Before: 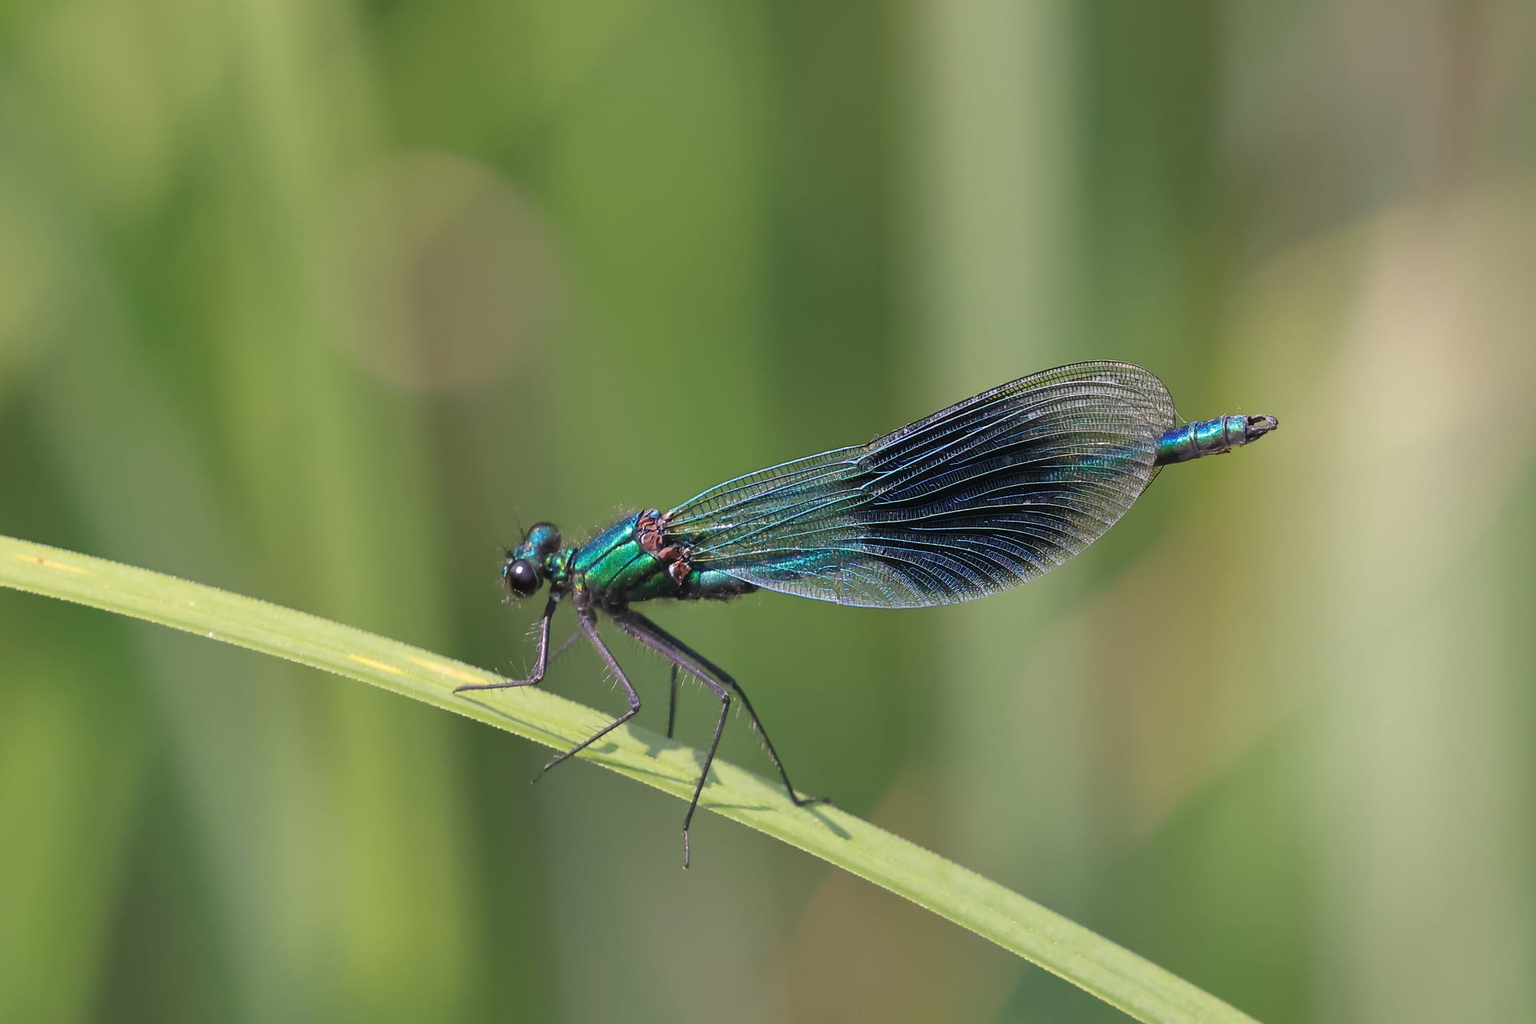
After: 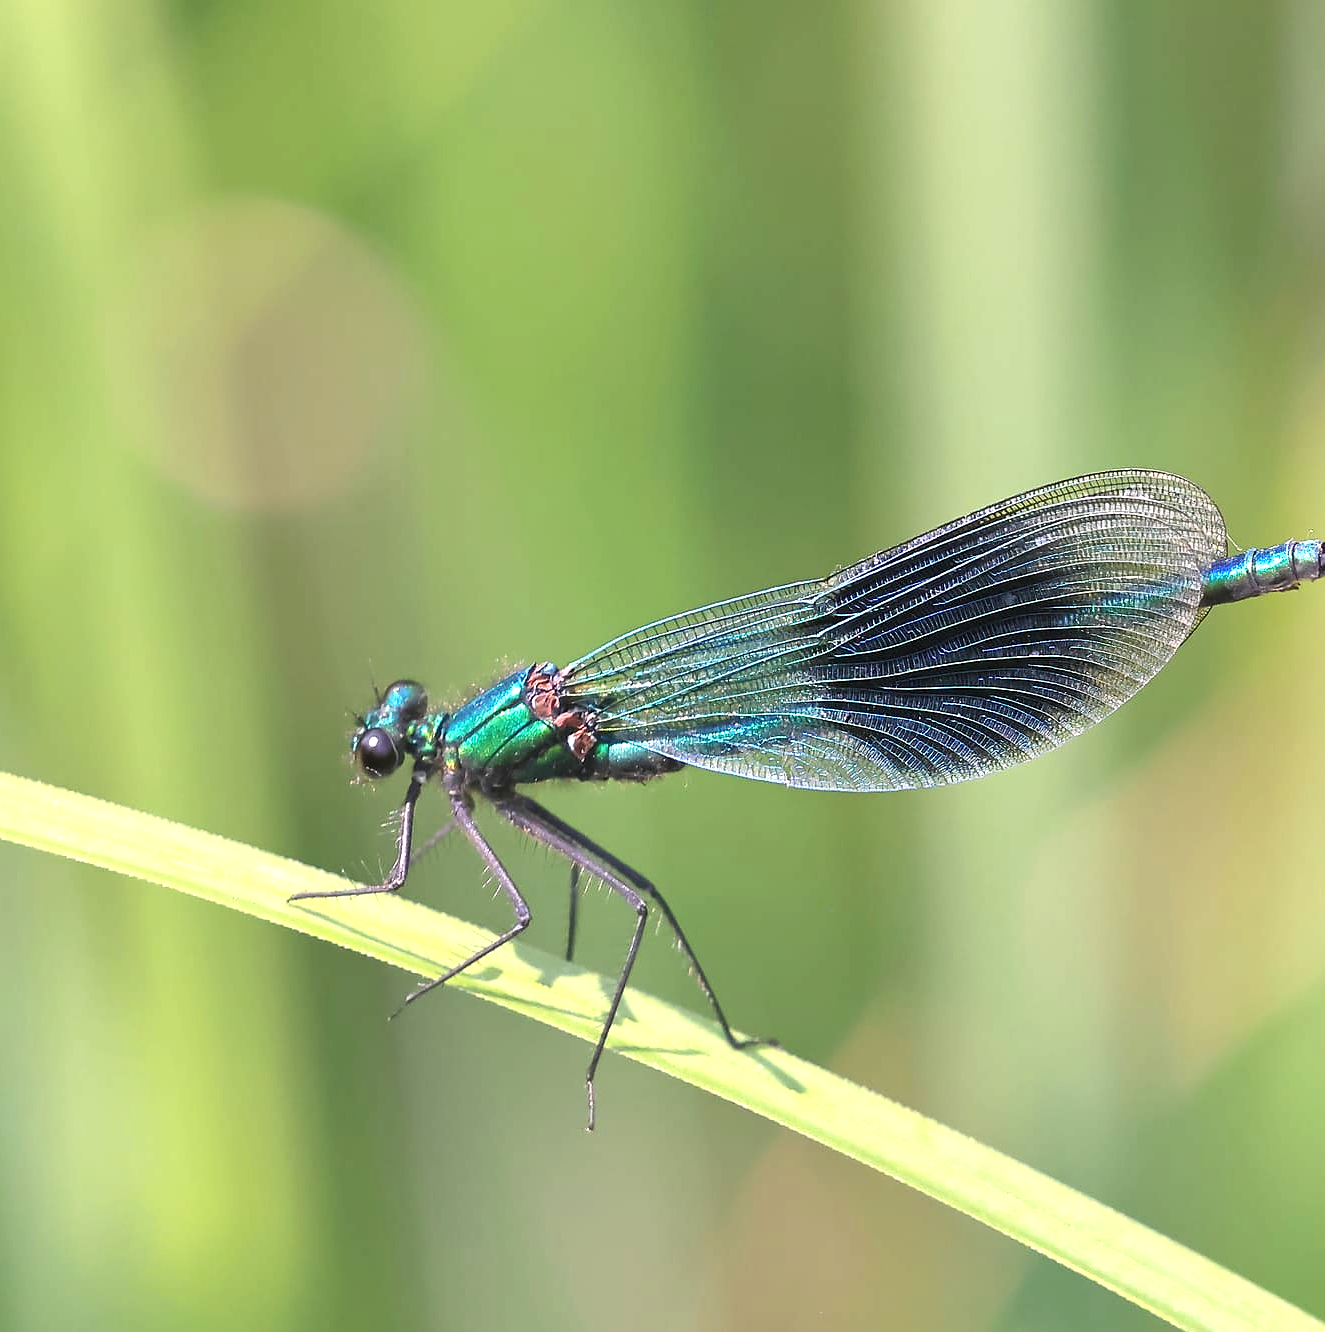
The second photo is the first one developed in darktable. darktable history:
sharpen: radius 0.973, amount 0.609
exposure: black level correction 0, exposure 1.001 EV, compensate exposure bias true, compensate highlight preservation false
crop and rotate: left 15.16%, right 18.561%
